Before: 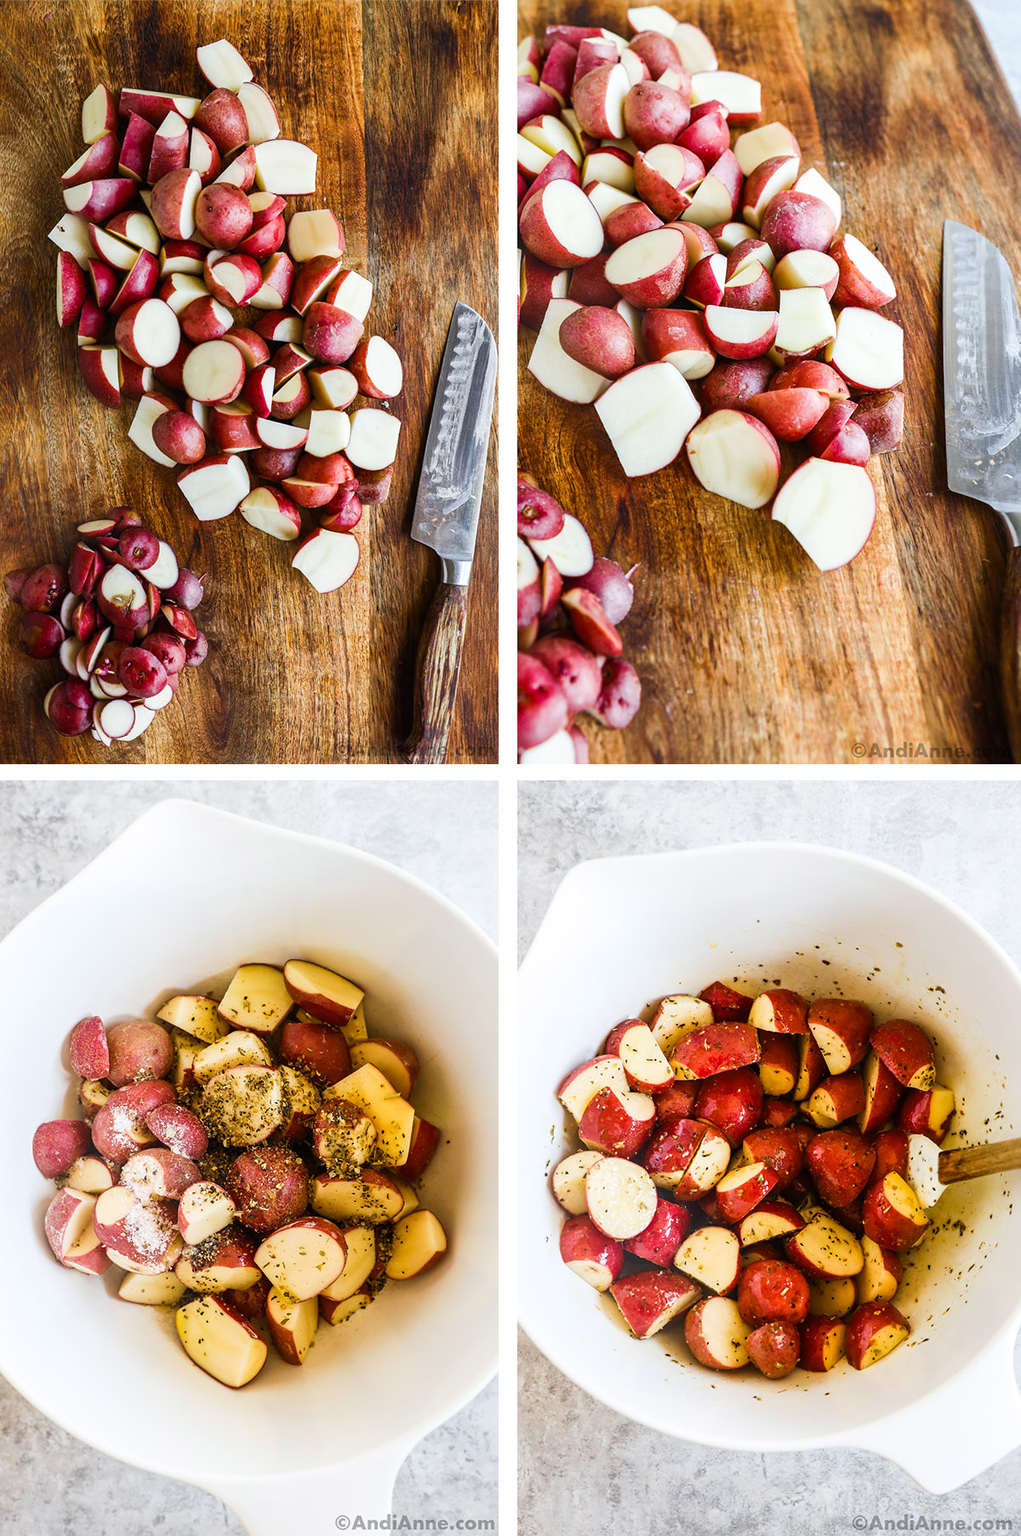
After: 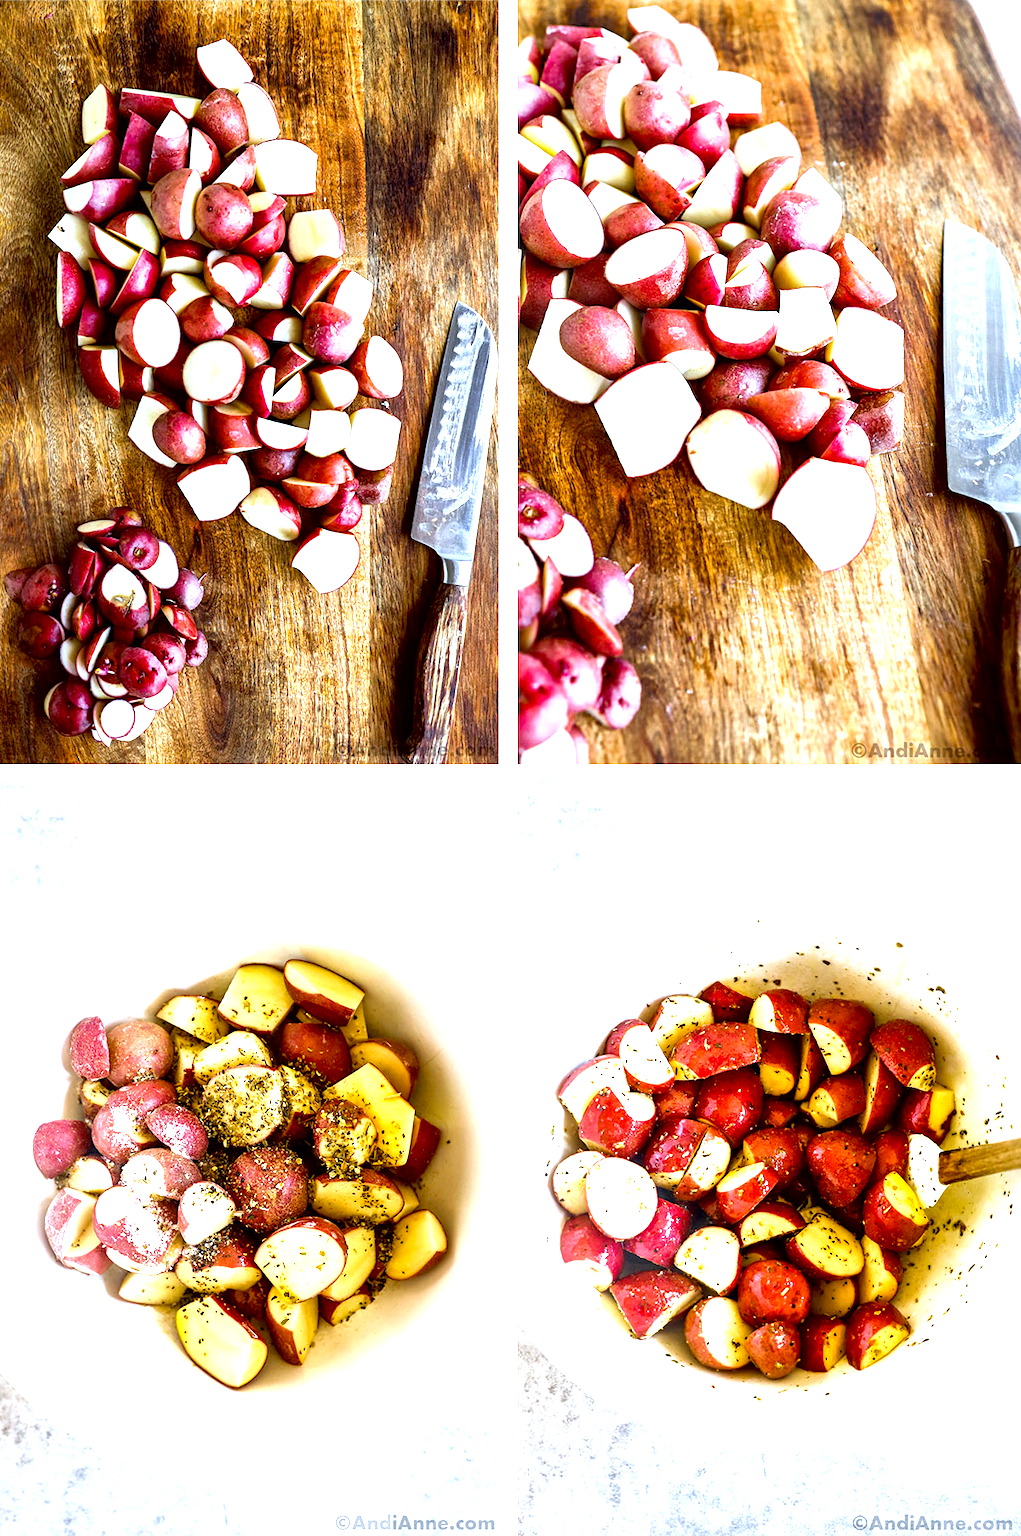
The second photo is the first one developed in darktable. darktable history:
local contrast: mode bilateral grid, contrast 20, coarseness 50, detail 141%, midtone range 0.2
white balance: red 0.924, blue 1.095
exposure: black level correction 0.01, exposure 1 EV, compensate highlight preservation false
